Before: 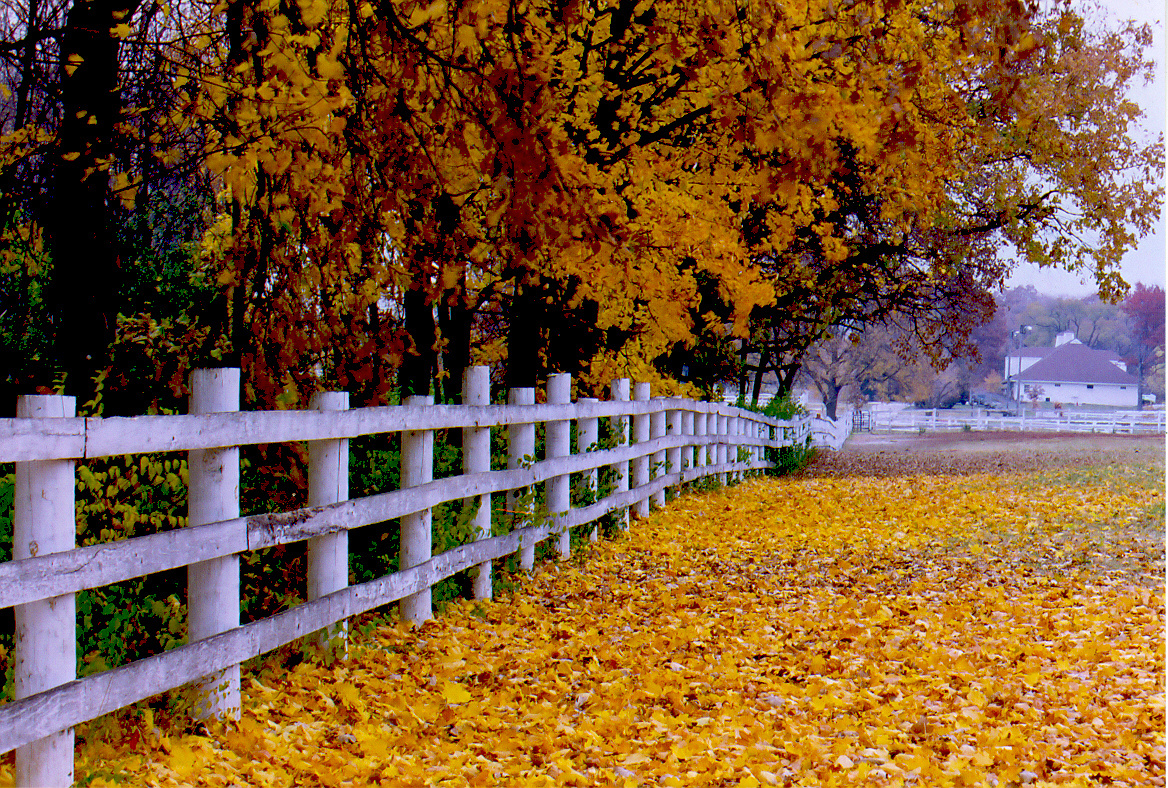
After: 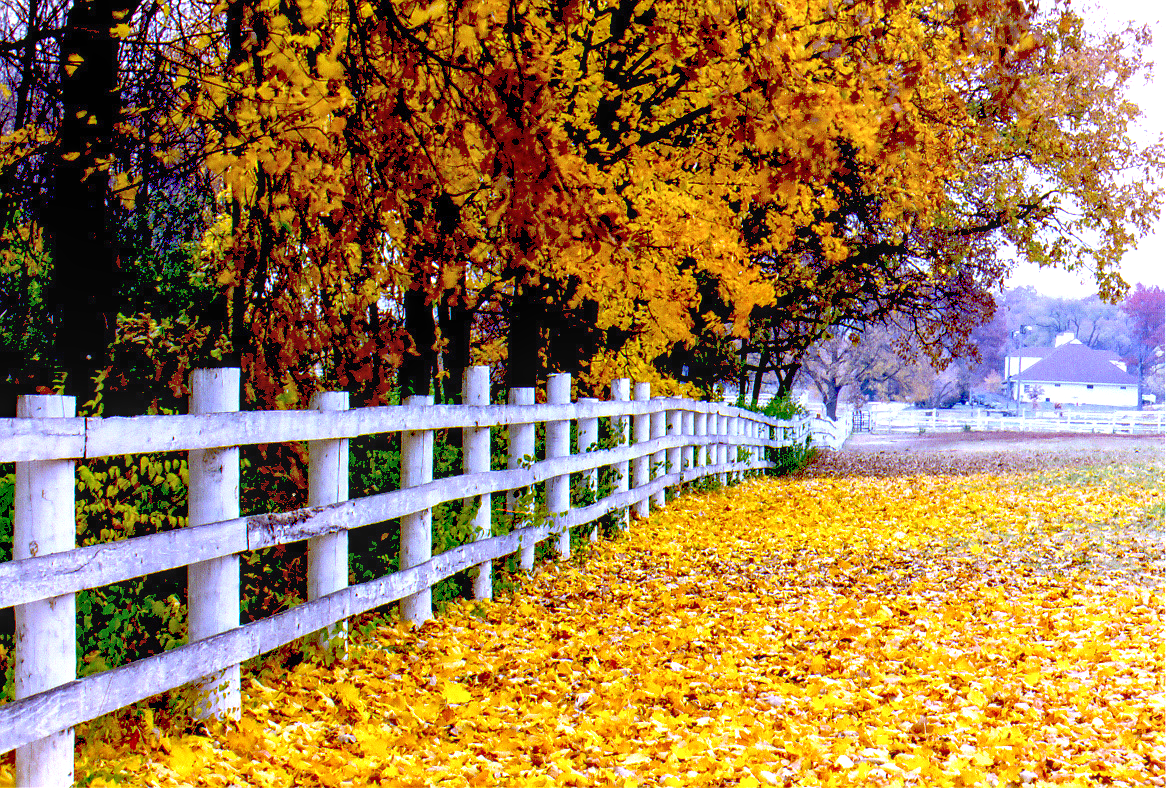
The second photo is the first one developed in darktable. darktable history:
local contrast: on, module defaults
exposure: black level correction 0, exposure 1.1 EV, compensate exposure bias true, compensate highlight preservation false
white balance: red 0.924, blue 1.095
